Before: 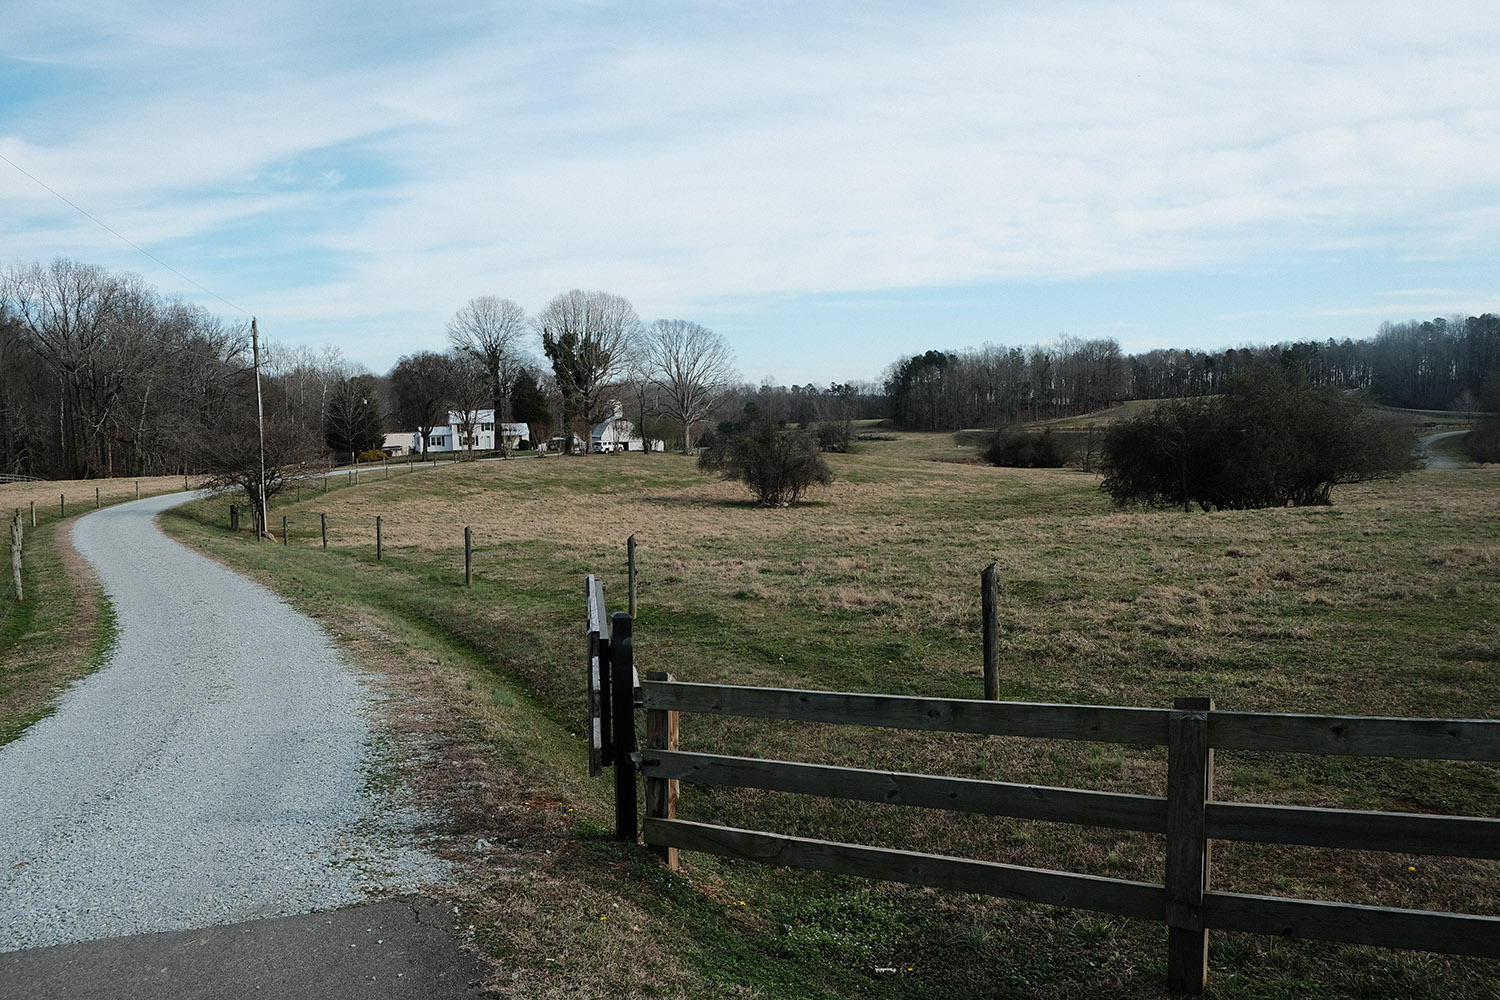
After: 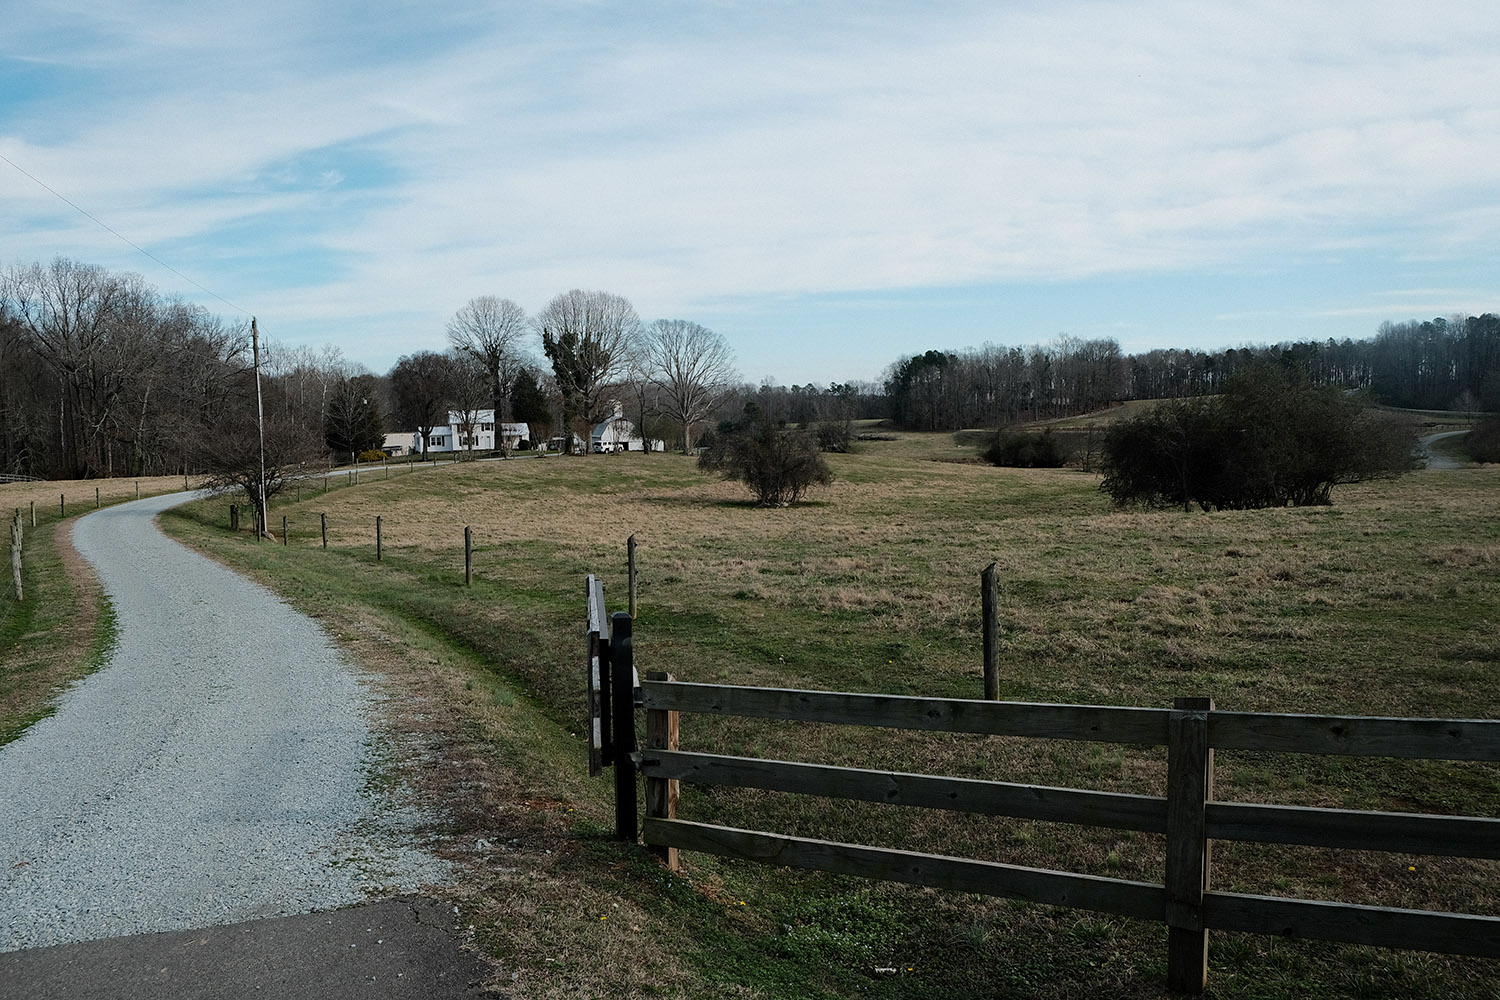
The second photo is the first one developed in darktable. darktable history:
haze removal: compatibility mode true, adaptive false
exposure: black level correction 0.001, exposure -0.125 EV, compensate highlight preservation false
